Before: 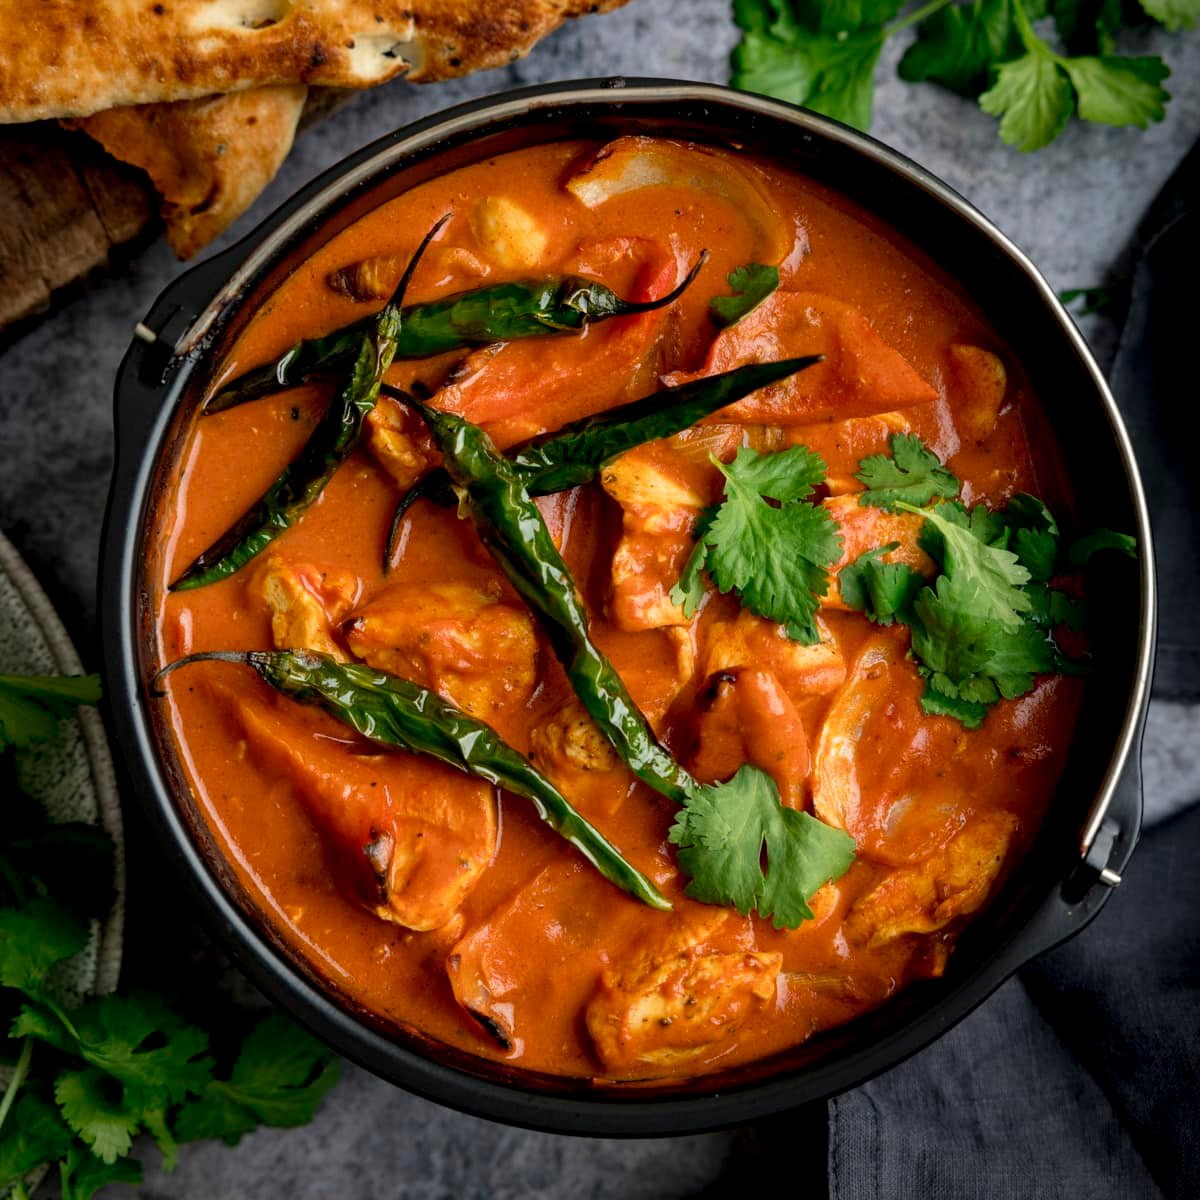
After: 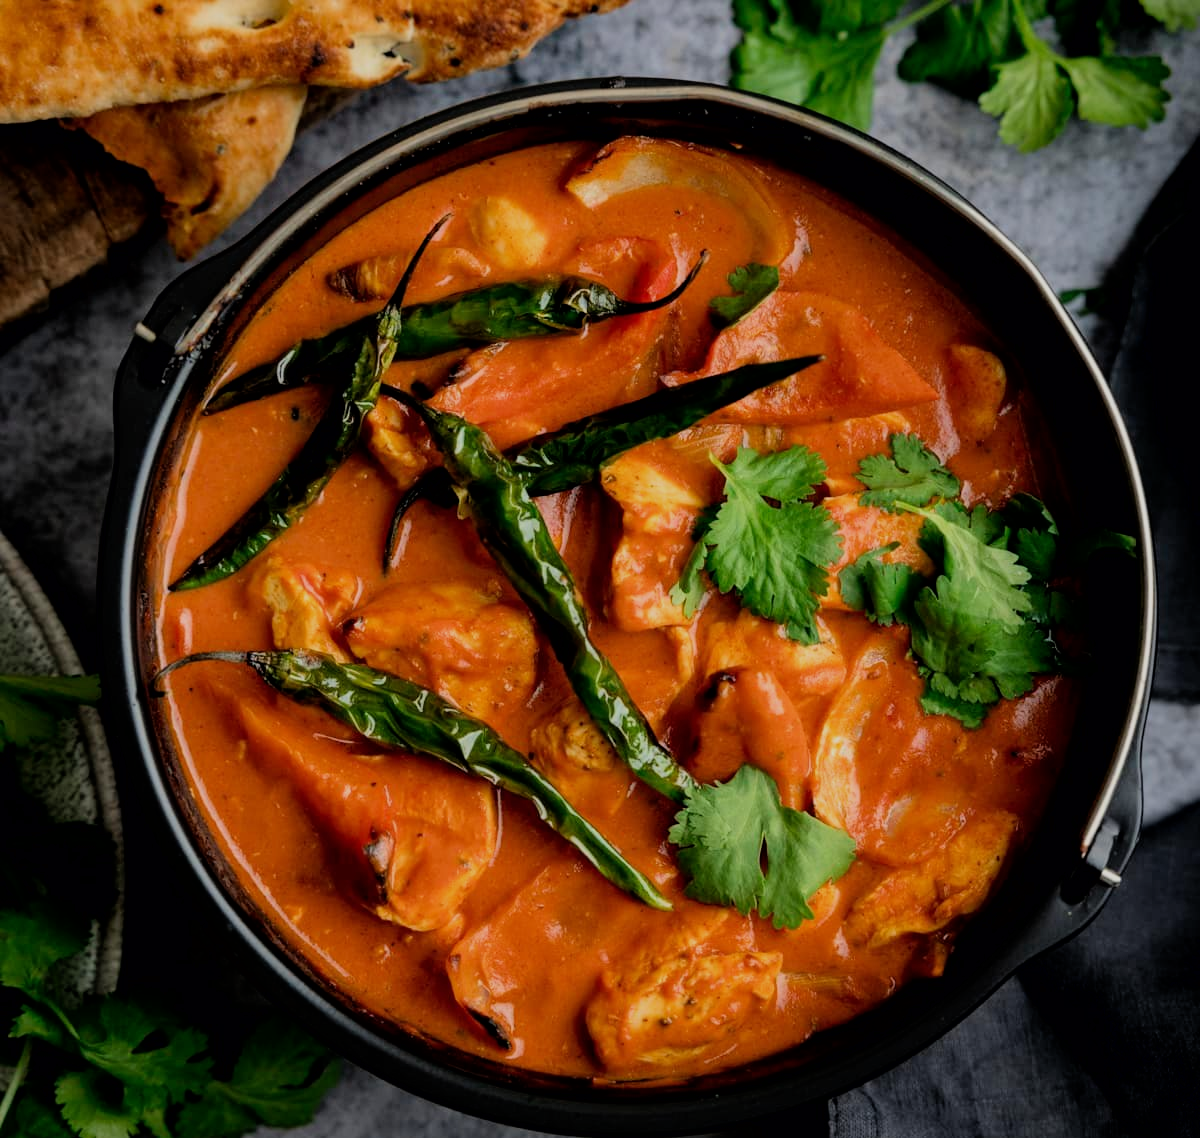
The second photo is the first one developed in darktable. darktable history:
crop and rotate: top 0.013%, bottom 5.147%
filmic rgb: black relative exposure -7.65 EV, white relative exposure 4.56 EV, hardness 3.61, contrast 0.992, color science v6 (2022)
